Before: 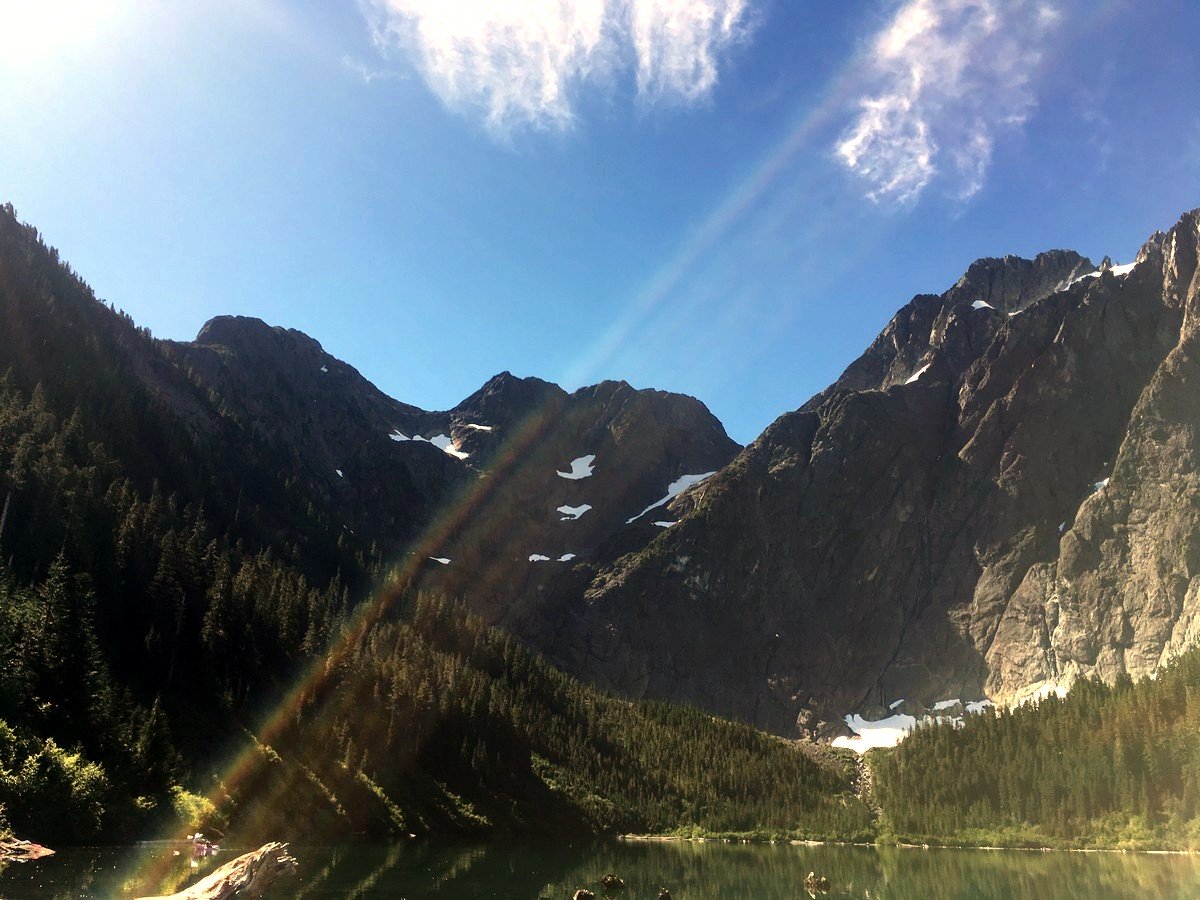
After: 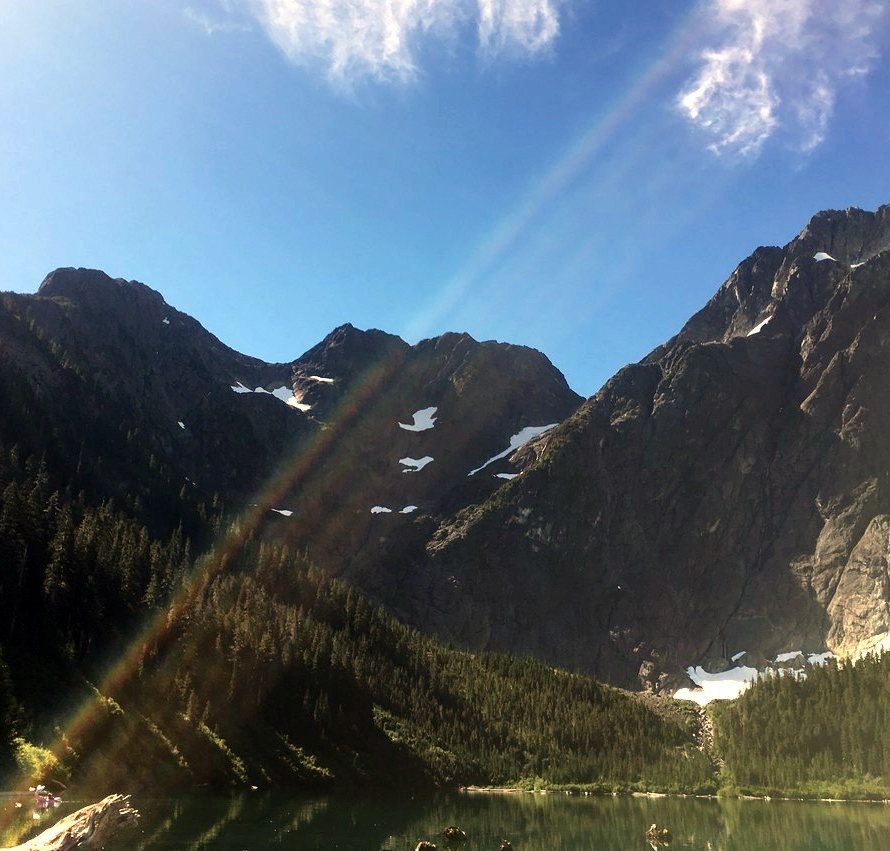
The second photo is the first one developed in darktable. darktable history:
crop and rotate: left 13.217%, top 5.419%, right 12.583%
